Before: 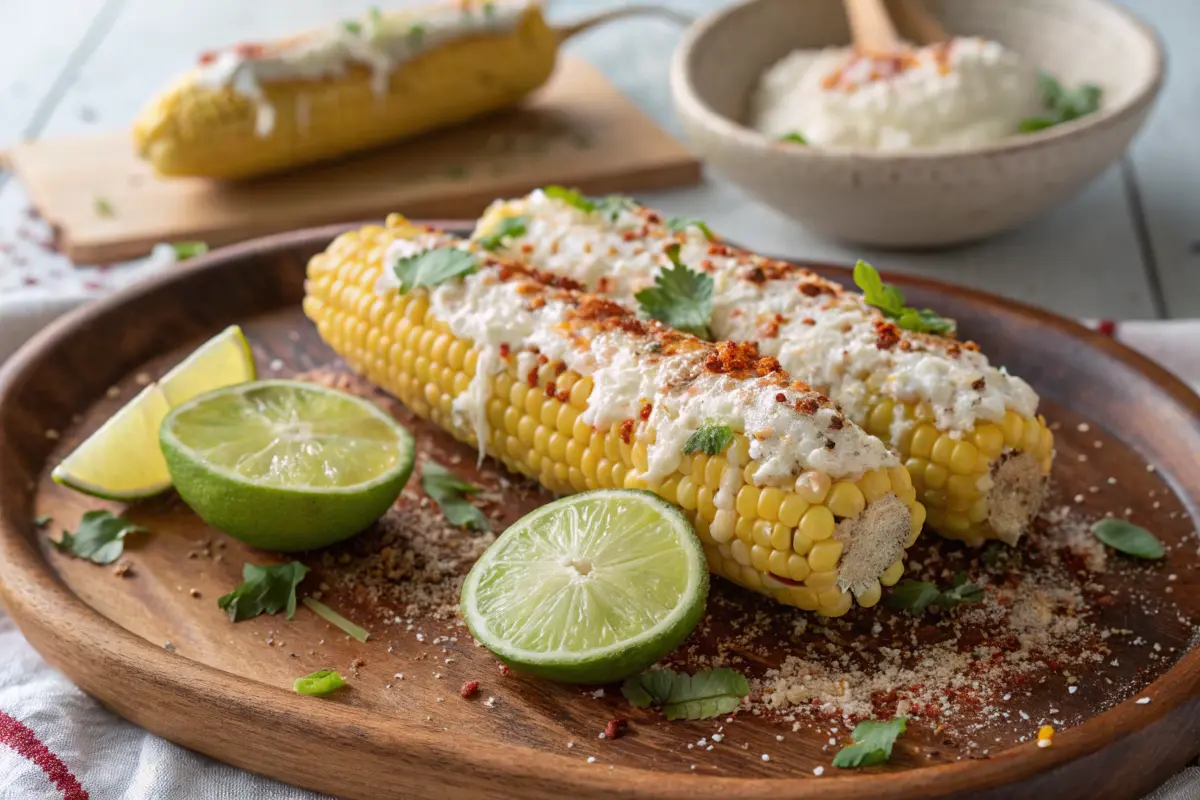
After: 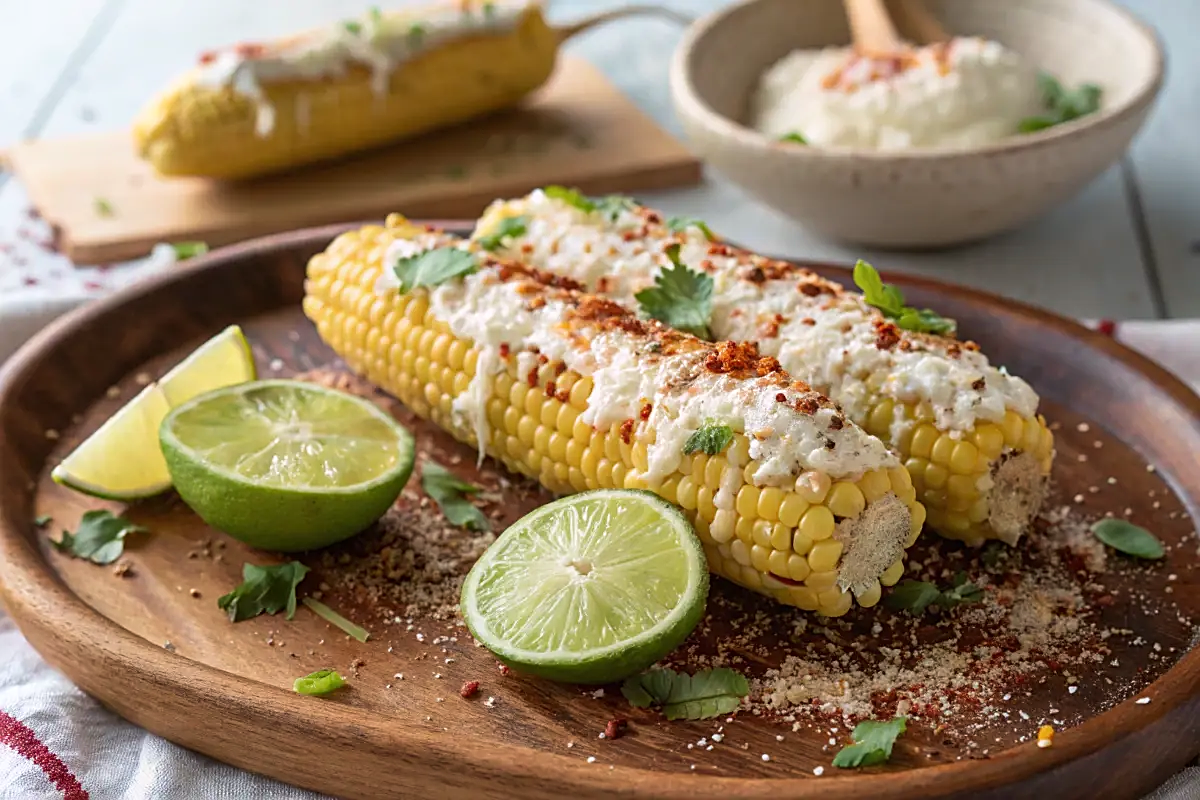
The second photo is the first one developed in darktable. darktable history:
shadows and highlights: shadows -1.5, highlights 39.19
sharpen: on, module defaults
velvia: strength 15.03%
